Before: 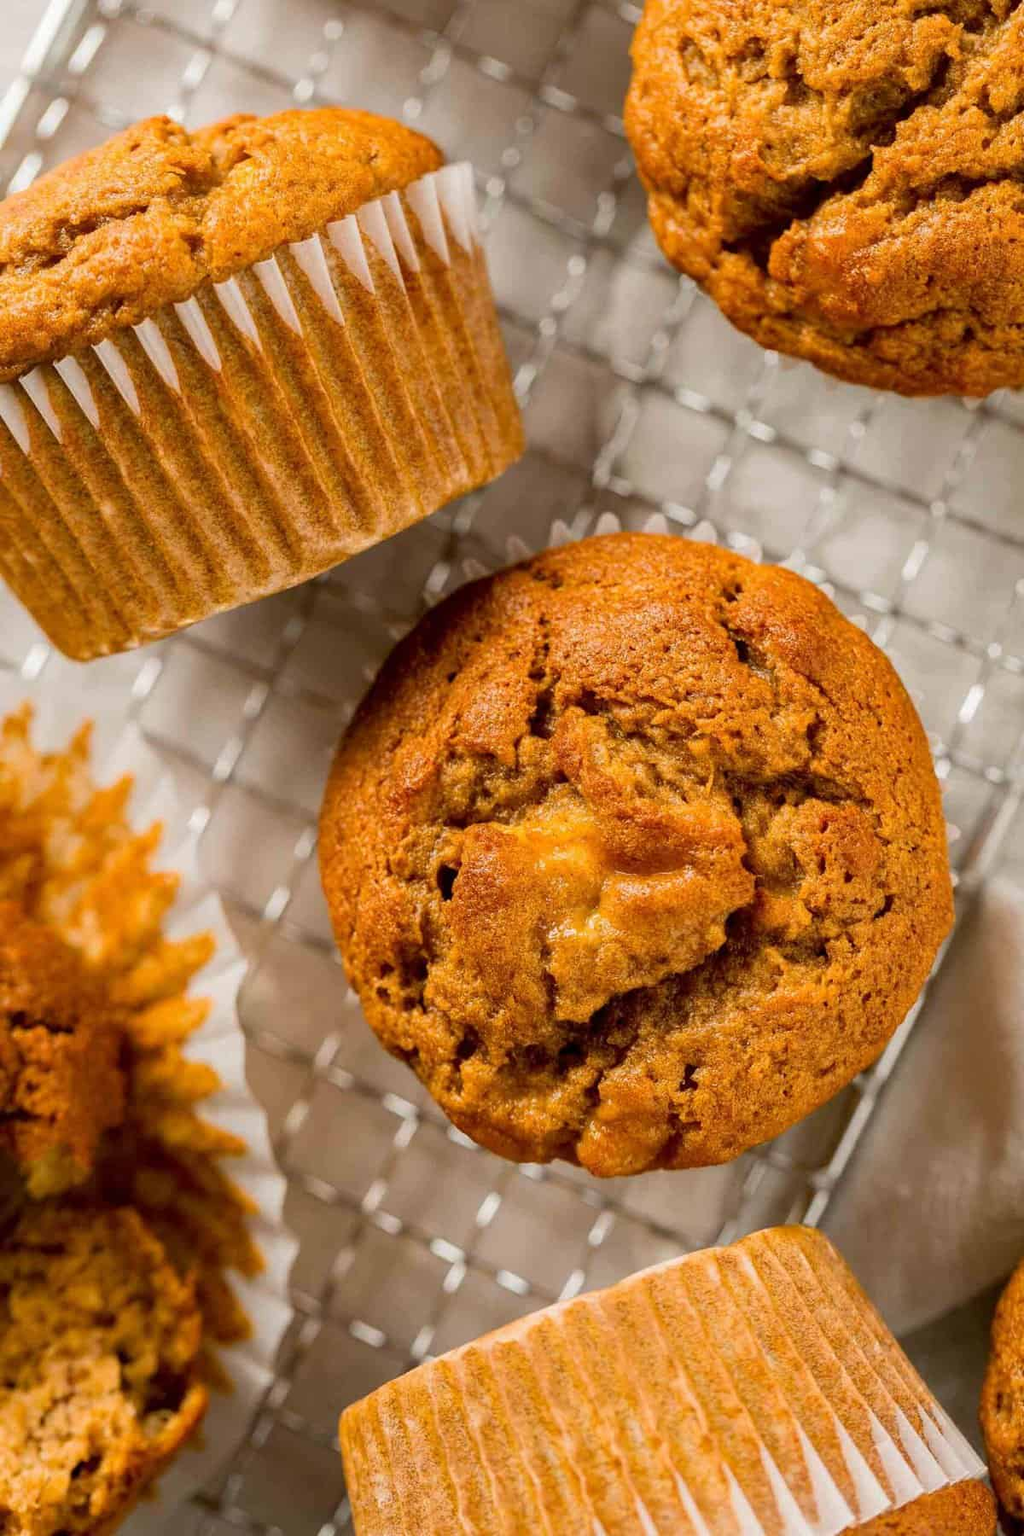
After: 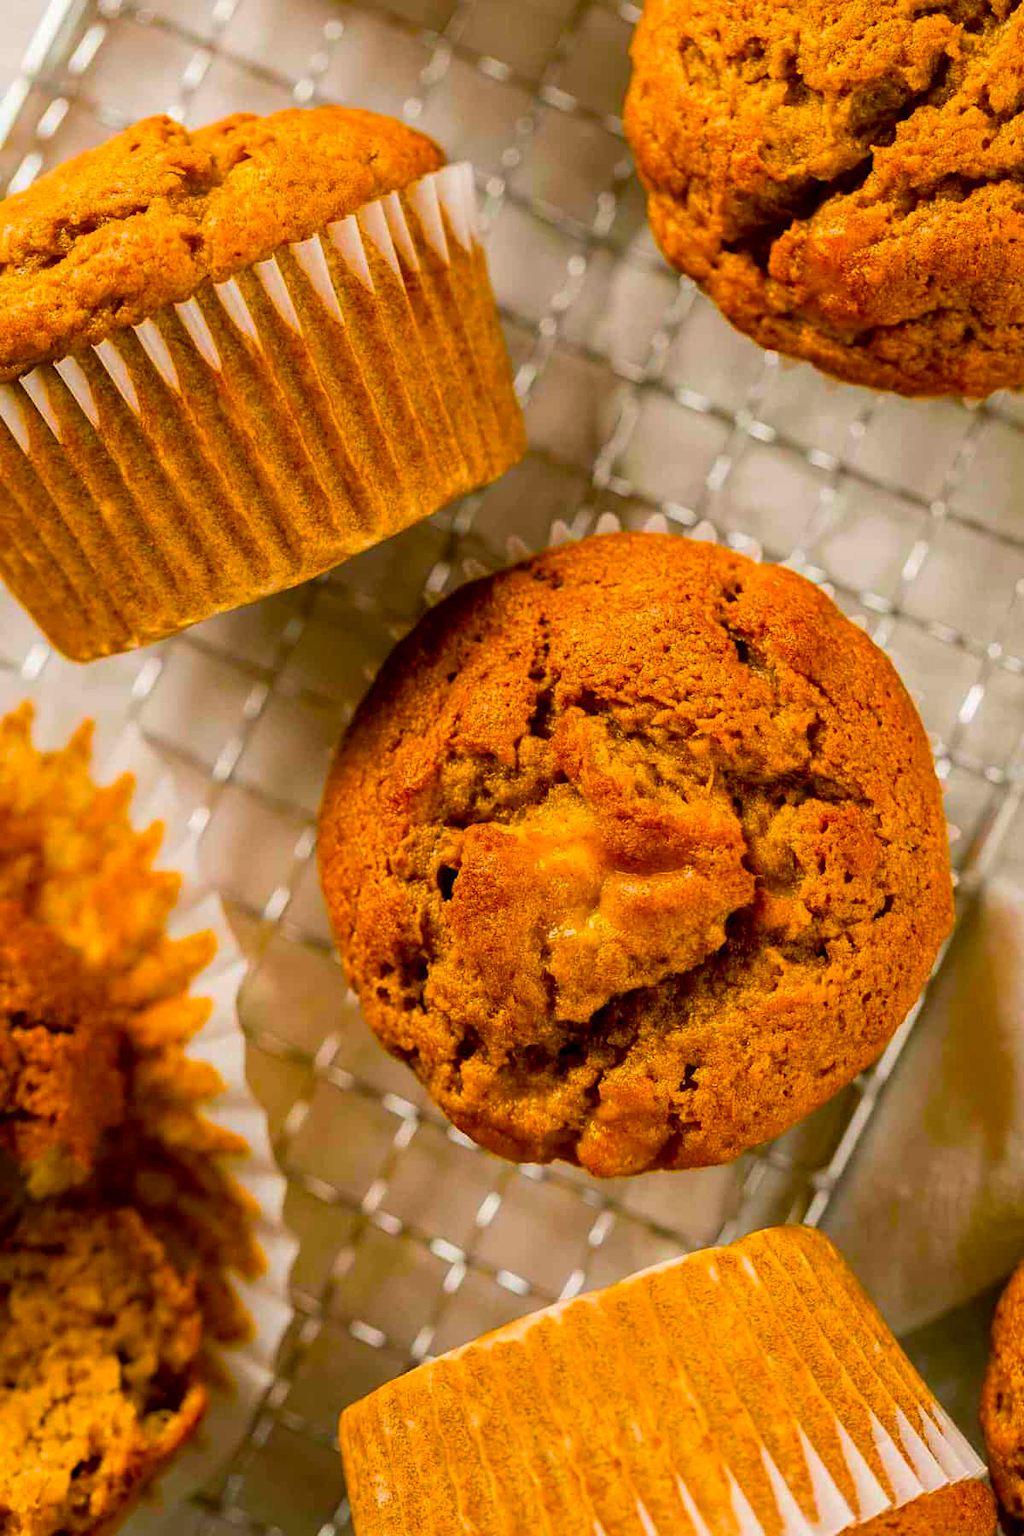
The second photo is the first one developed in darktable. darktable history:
sharpen: amount 0.207
color balance rgb: shadows lift › luminance -7.682%, shadows lift › chroma 2.257%, shadows lift › hue 167.59°, perceptual saturation grading › global saturation 37.198%, global vibrance 25.581%
contrast brightness saturation: saturation 0.182
